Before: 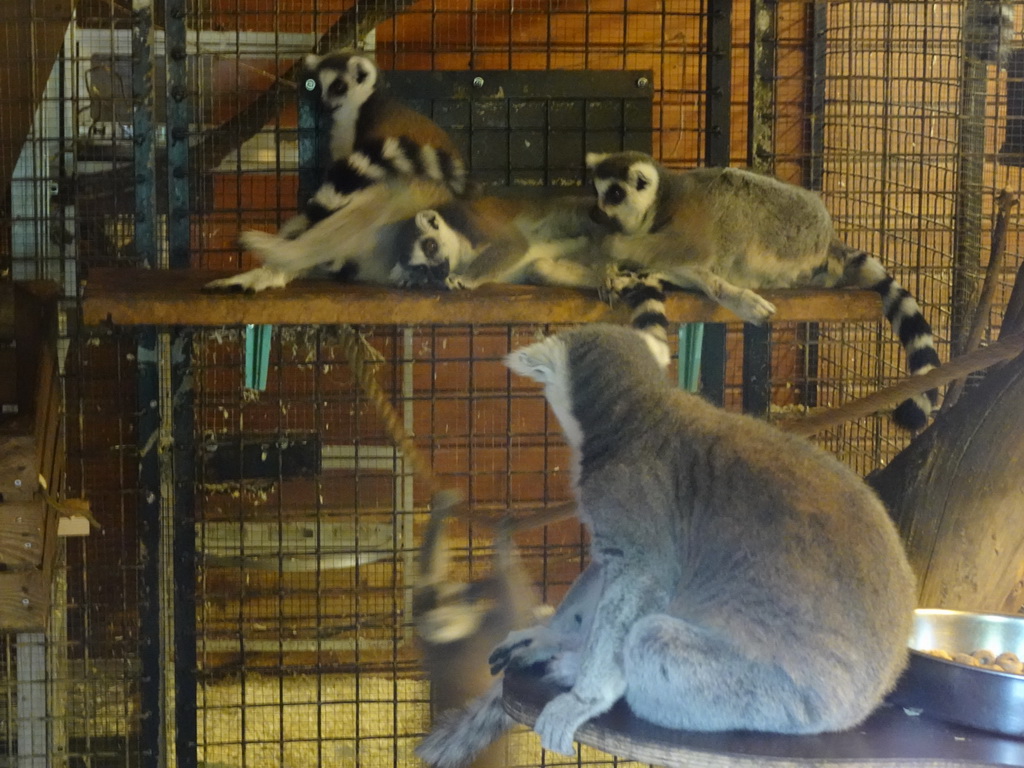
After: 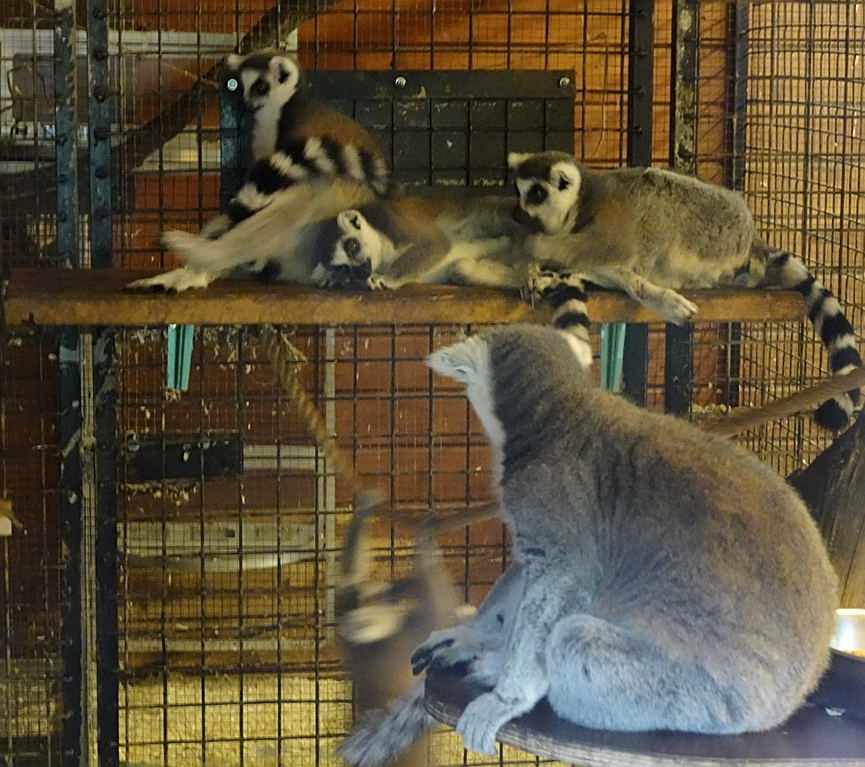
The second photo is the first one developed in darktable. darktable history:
crop: left 7.637%, right 7.866%
local contrast: mode bilateral grid, contrast 19, coarseness 50, detail 119%, midtone range 0.2
sharpen: on, module defaults
